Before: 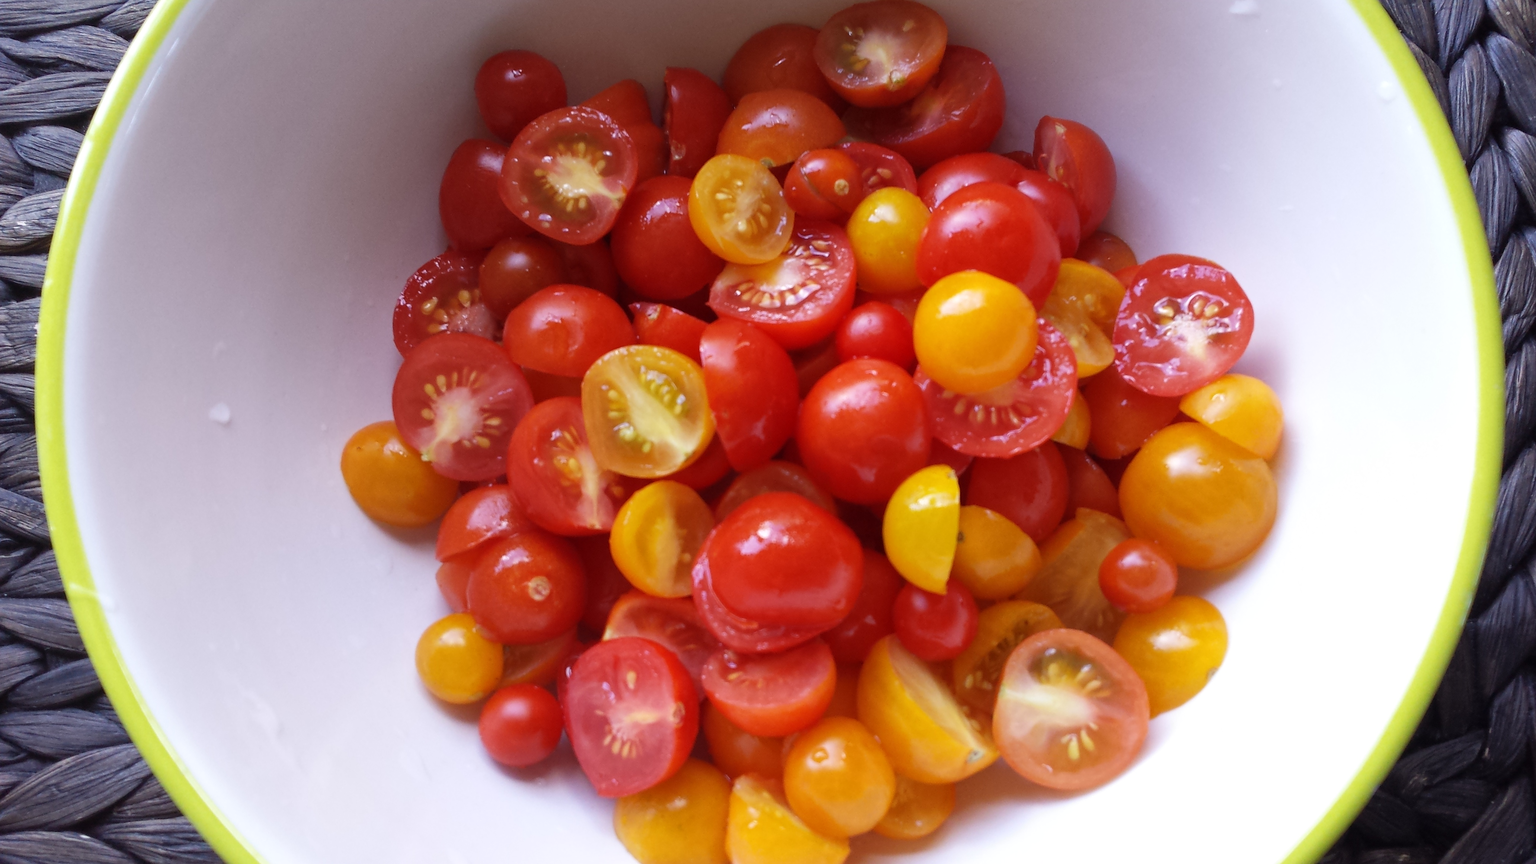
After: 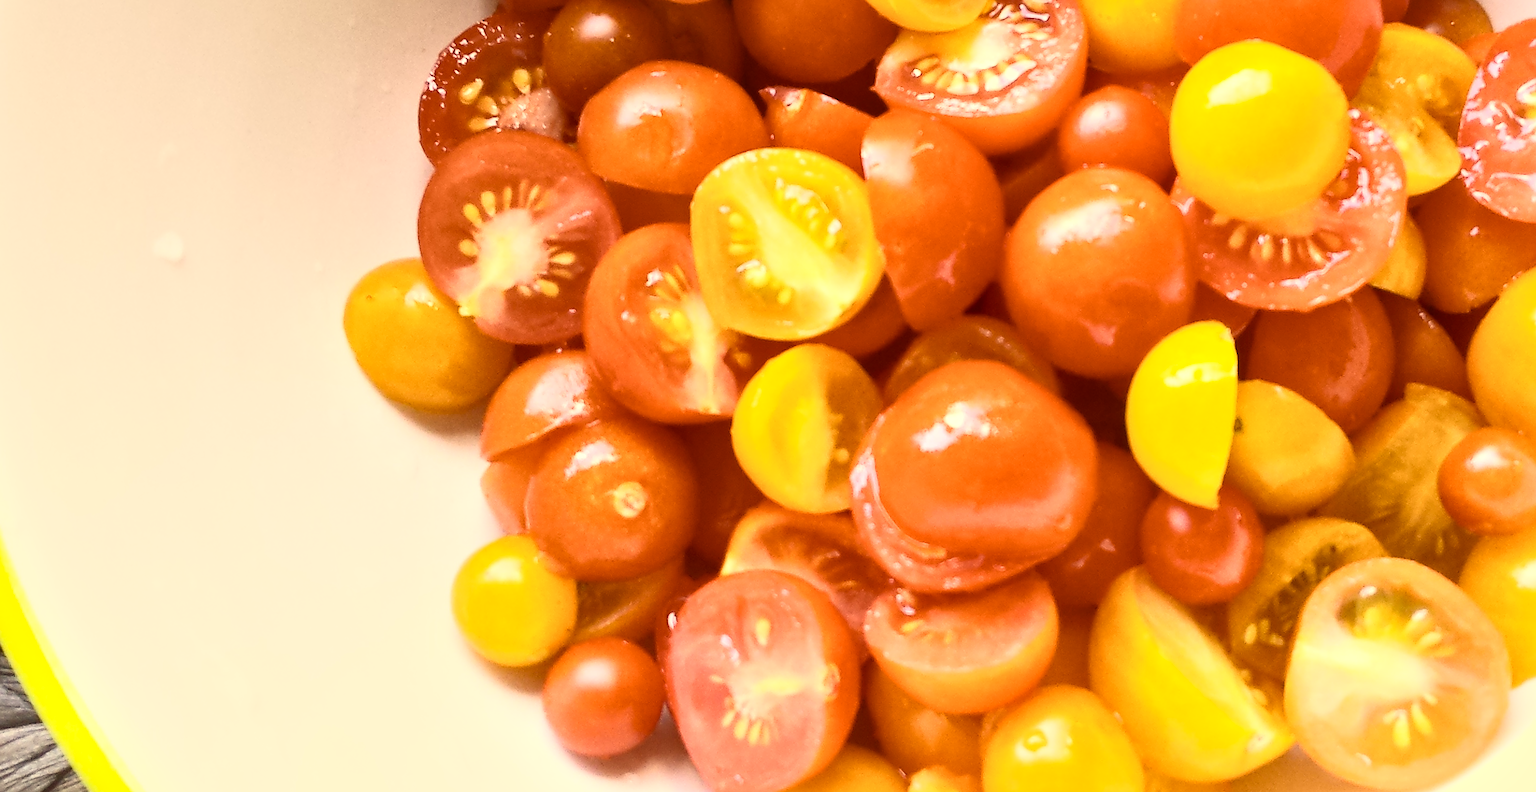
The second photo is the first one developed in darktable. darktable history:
color balance rgb: power › hue 61.6°, perceptual saturation grading › global saturation 31.123%, hue shift -2.65°, contrast -21.477%
local contrast: mode bilateral grid, contrast 25, coarseness 59, detail 151%, midtone range 0.2
sharpen: on, module defaults
tone curve: curves: ch0 [(0, 0) (0.003, 0.006) (0.011, 0.015) (0.025, 0.032) (0.044, 0.054) (0.069, 0.079) (0.1, 0.111) (0.136, 0.146) (0.177, 0.186) (0.224, 0.229) (0.277, 0.286) (0.335, 0.348) (0.399, 0.426) (0.468, 0.514) (0.543, 0.609) (0.623, 0.706) (0.709, 0.789) (0.801, 0.862) (0.898, 0.926) (1, 1)], color space Lab, independent channels, preserve colors none
color correction: highlights a* 0.163, highlights b* 28.79, shadows a* -0.249, shadows b* 21.48
crop: left 6.738%, top 28.111%, right 24.004%, bottom 8.401%
contrast brightness saturation: contrast 0.442, brightness 0.555, saturation -0.209
